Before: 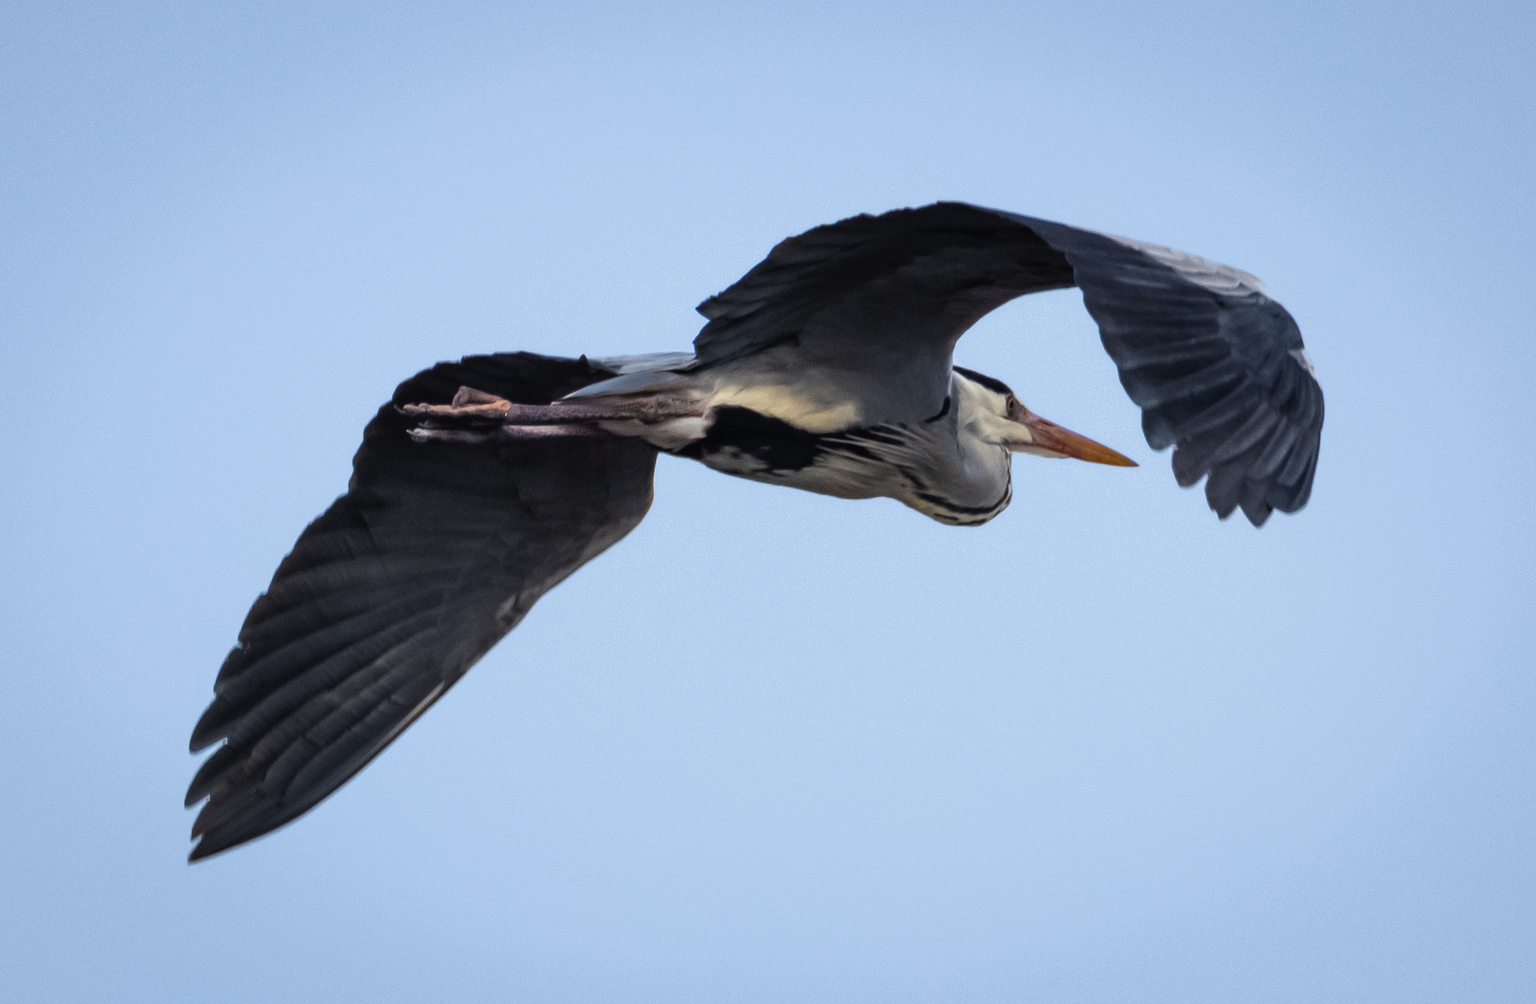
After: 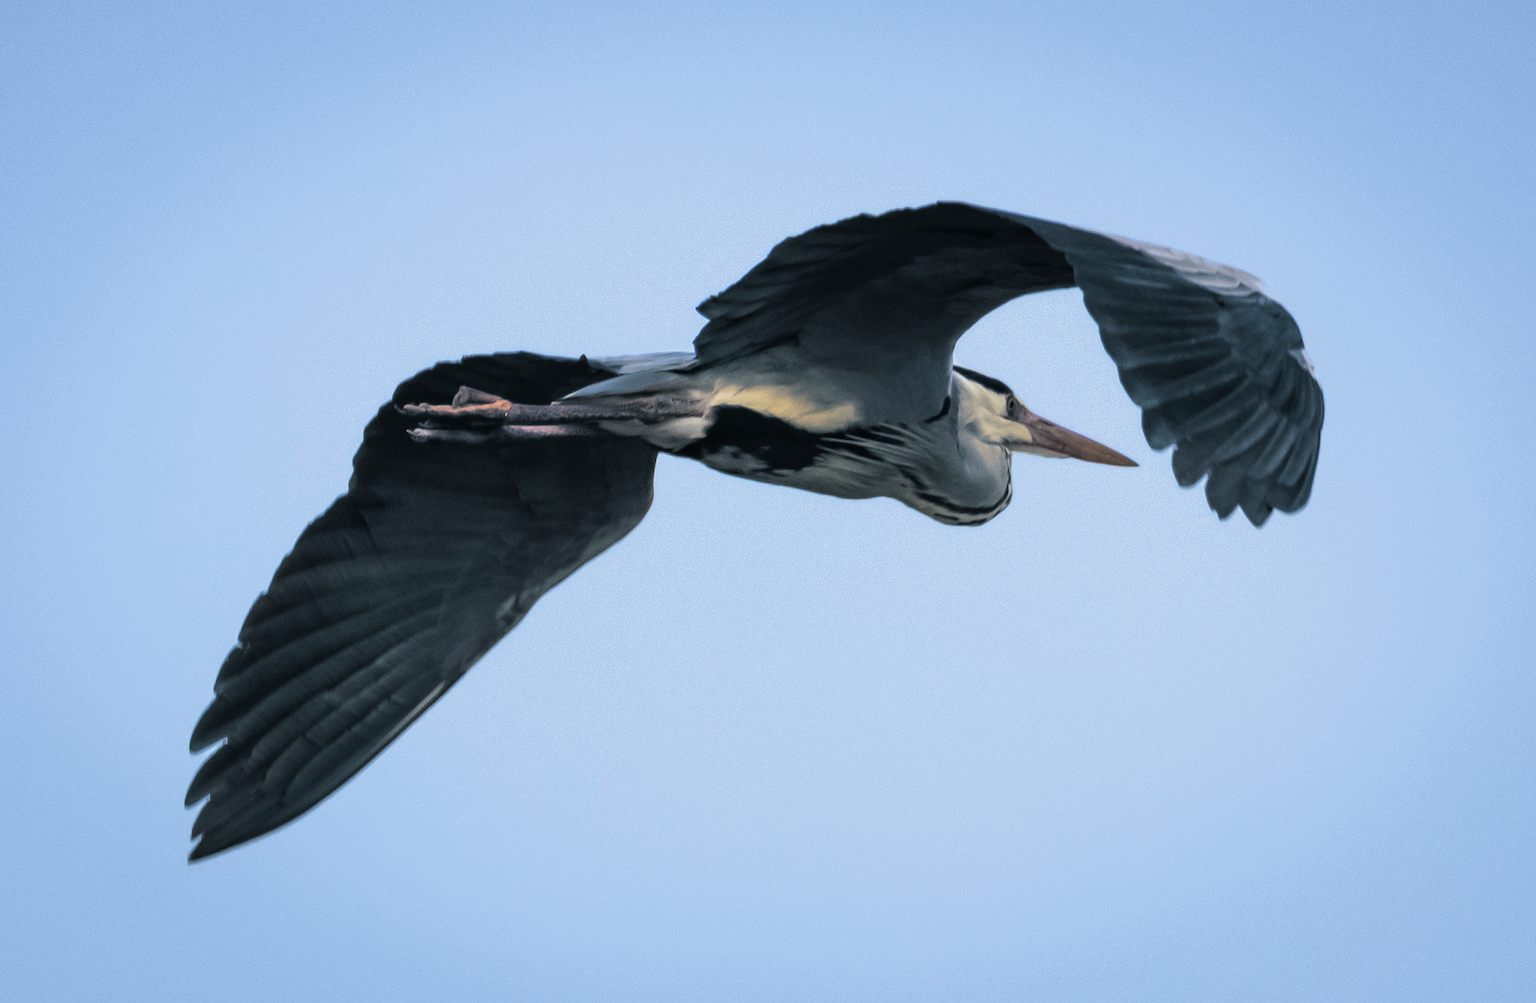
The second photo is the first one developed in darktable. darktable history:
split-toning: shadows › hue 205.2°, shadows › saturation 0.29, highlights › hue 50.4°, highlights › saturation 0.38, balance -49.9
velvia: on, module defaults
